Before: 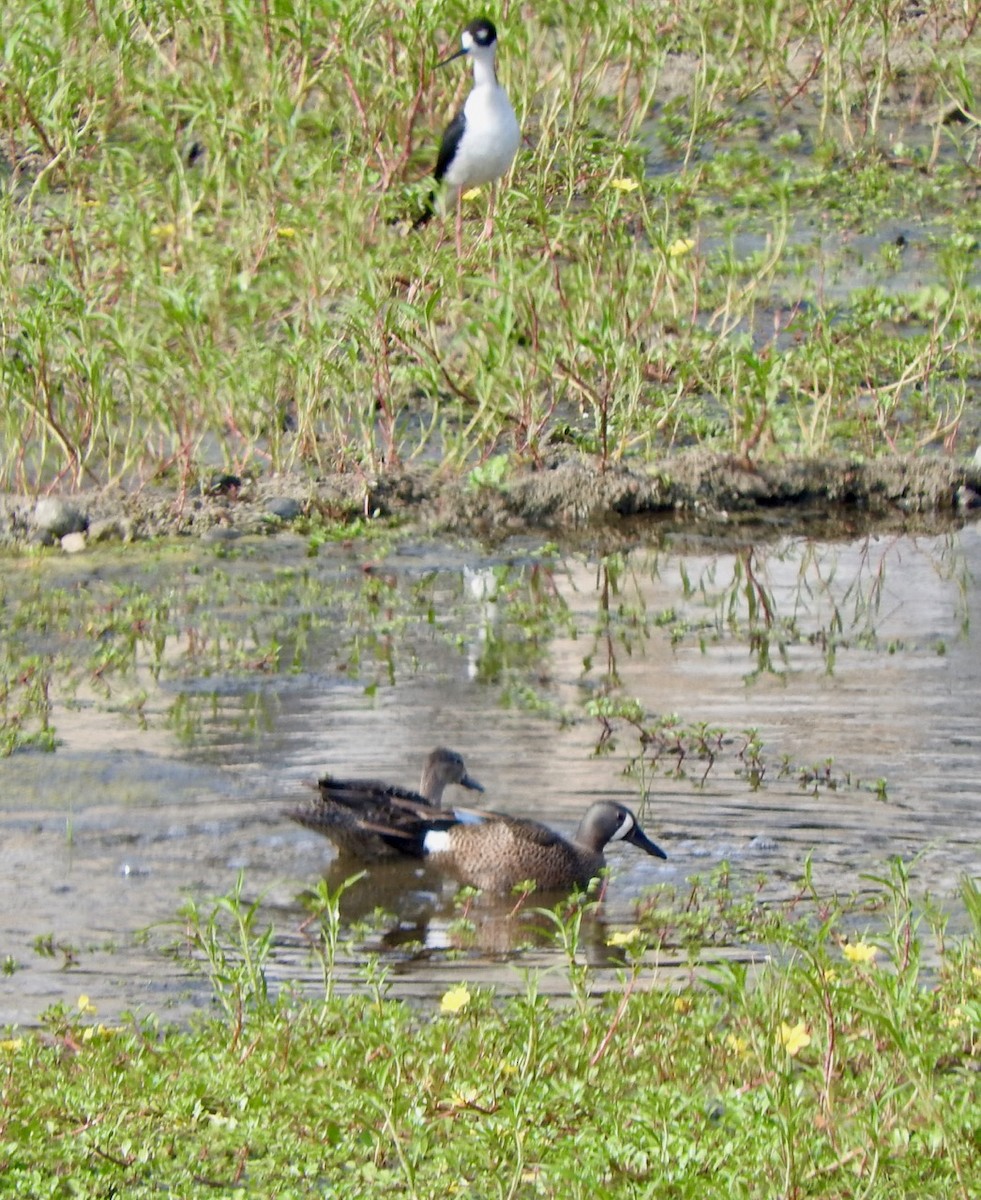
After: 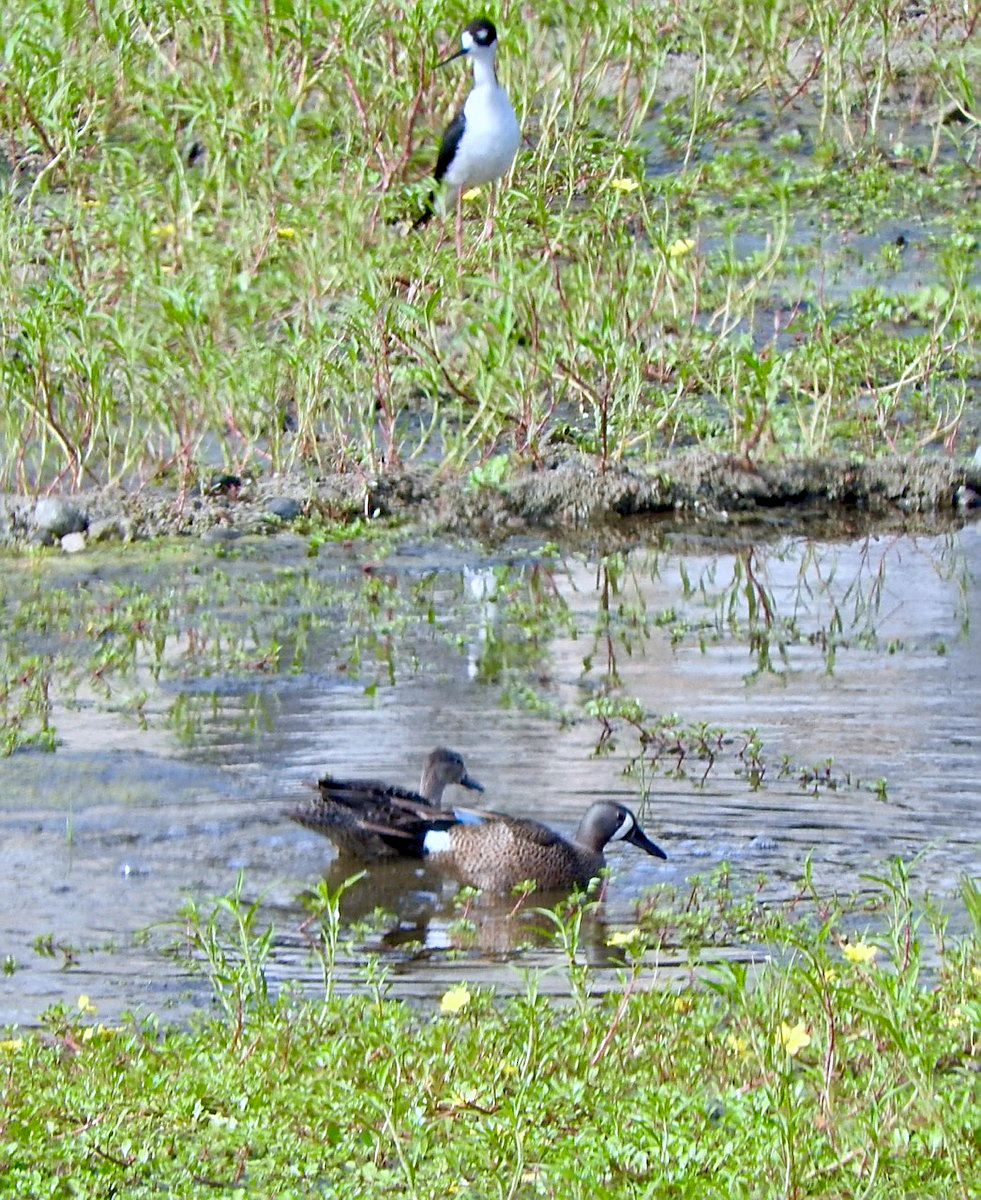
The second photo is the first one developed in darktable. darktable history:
color calibration: output R [0.994, 0.059, -0.119, 0], output G [-0.036, 1.09, -0.119, 0], output B [0.078, -0.108, 0.961, 0], illuminant custom, x 0.371, y 0.382, temperature 4281.14 K
sharpen: on, module defaults
exposure: exposure 0.2 EV, compensate highlight preservation false
